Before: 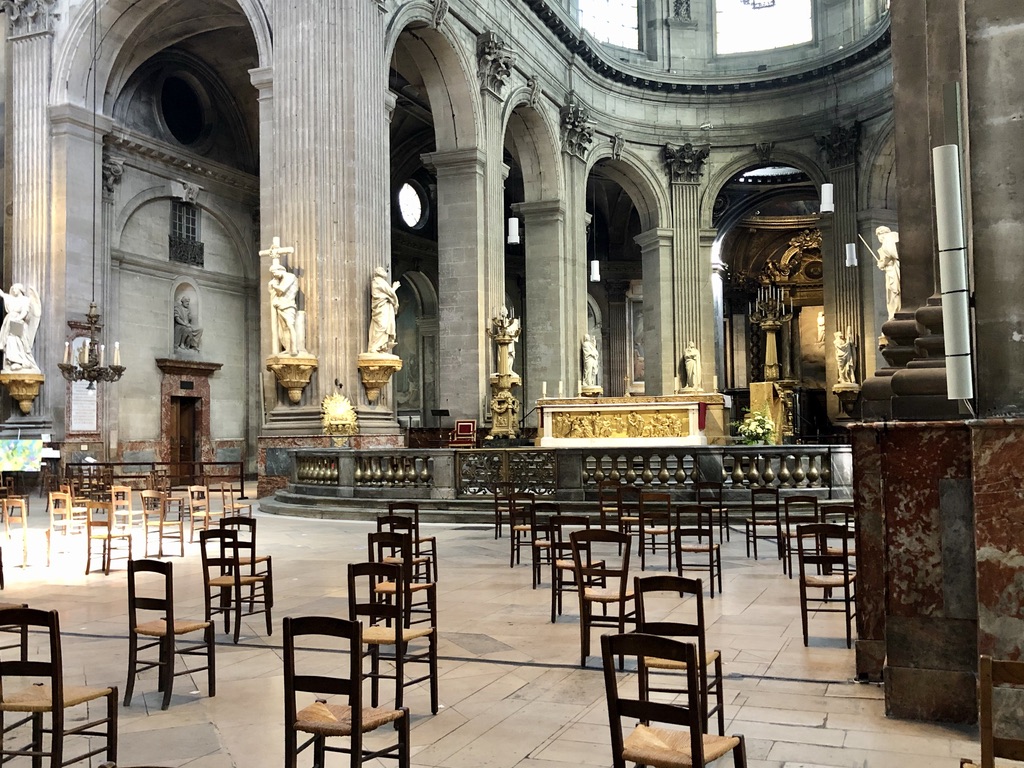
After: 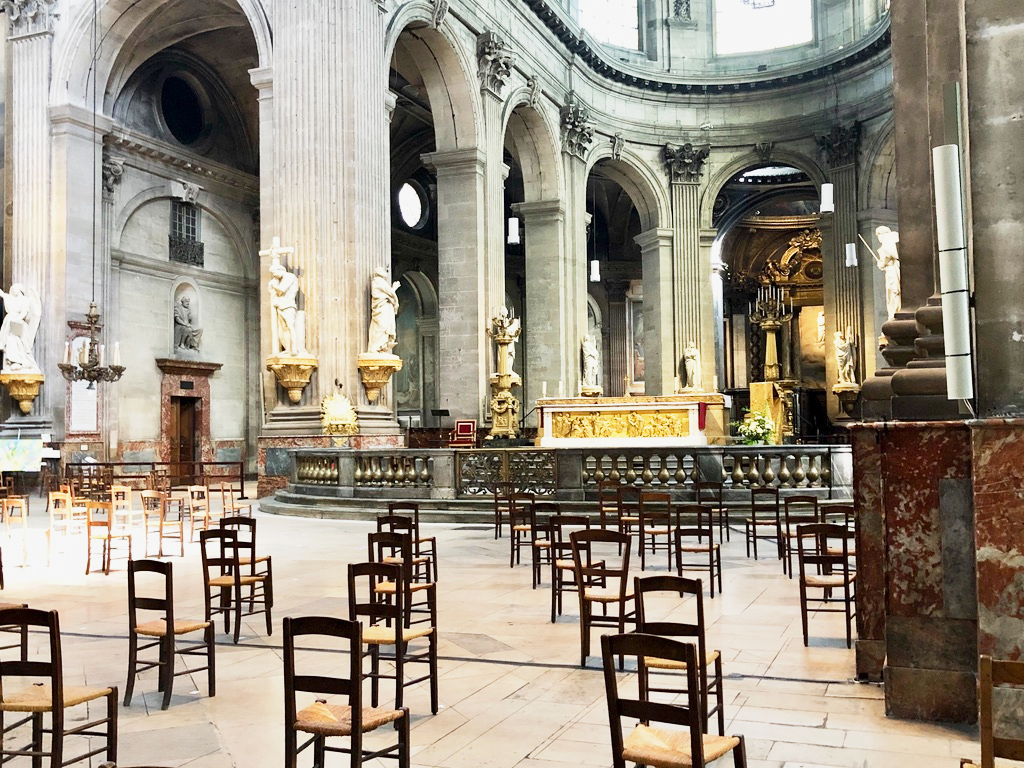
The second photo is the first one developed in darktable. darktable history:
base curve: curves: ch0 [(0, 0) (0.088, 0.125) (0.176, 0.251) (0.354, 0.501) (0.613, 0.749) (1, 0.877)], preserve colors none
exposure: exposure 0.3 EV, compensate highlight preservation false
